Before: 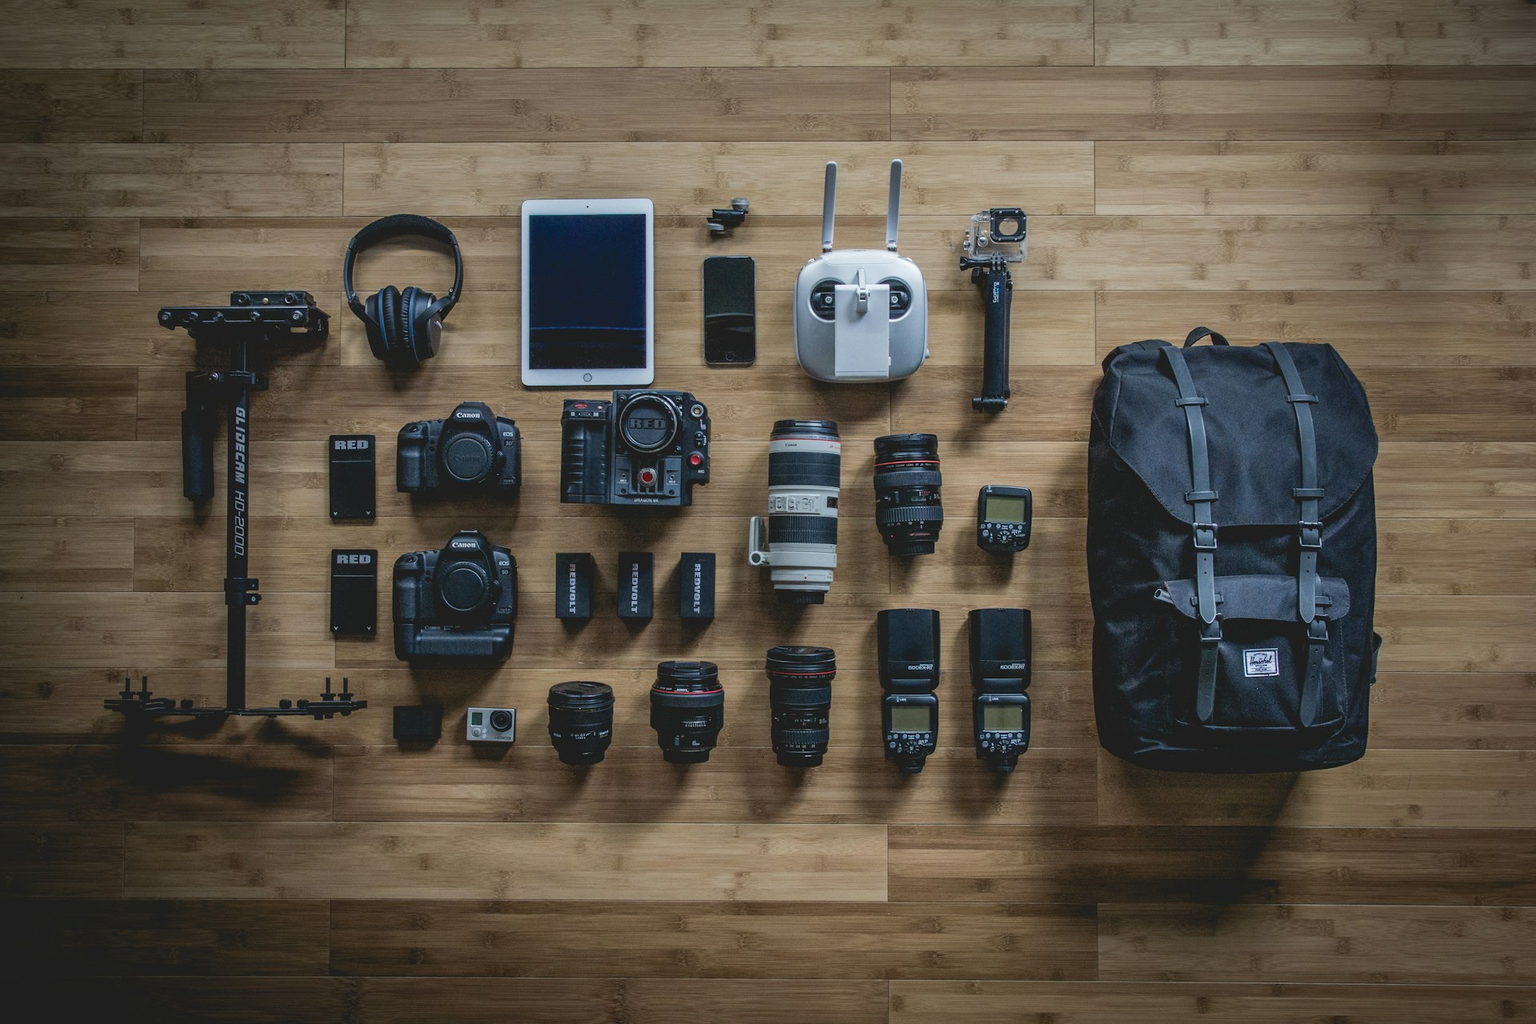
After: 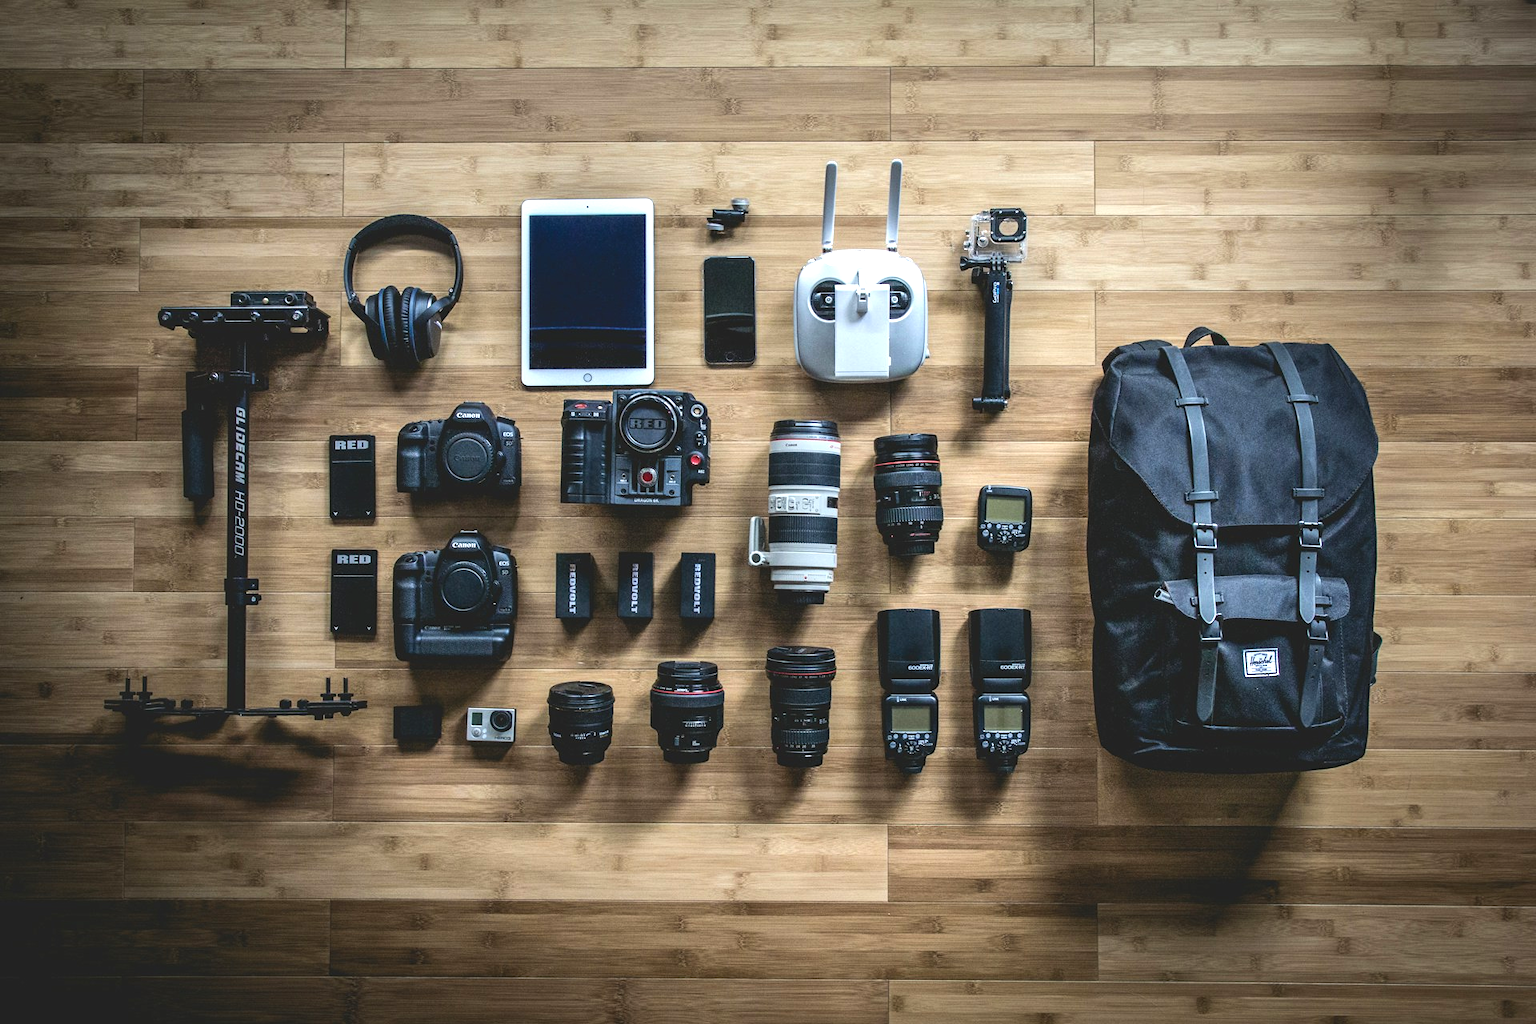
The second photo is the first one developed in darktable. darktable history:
tone equalizer: -8 EV -0.417 EV, -7 EV -0.389 EV, -6 EV -0.333 EV, -5 EV -0.222 EV, -3 EV 0.222 EV, -2 EV 0.333 EV, -1 EV 0.389 EV, +0 EV 0.417 EV, edges refinement/feathering 500, mask exposure compensation -1.57 EV, preserve details no
exposure: exposure 0.7 EV, compensate highlight preservation false
